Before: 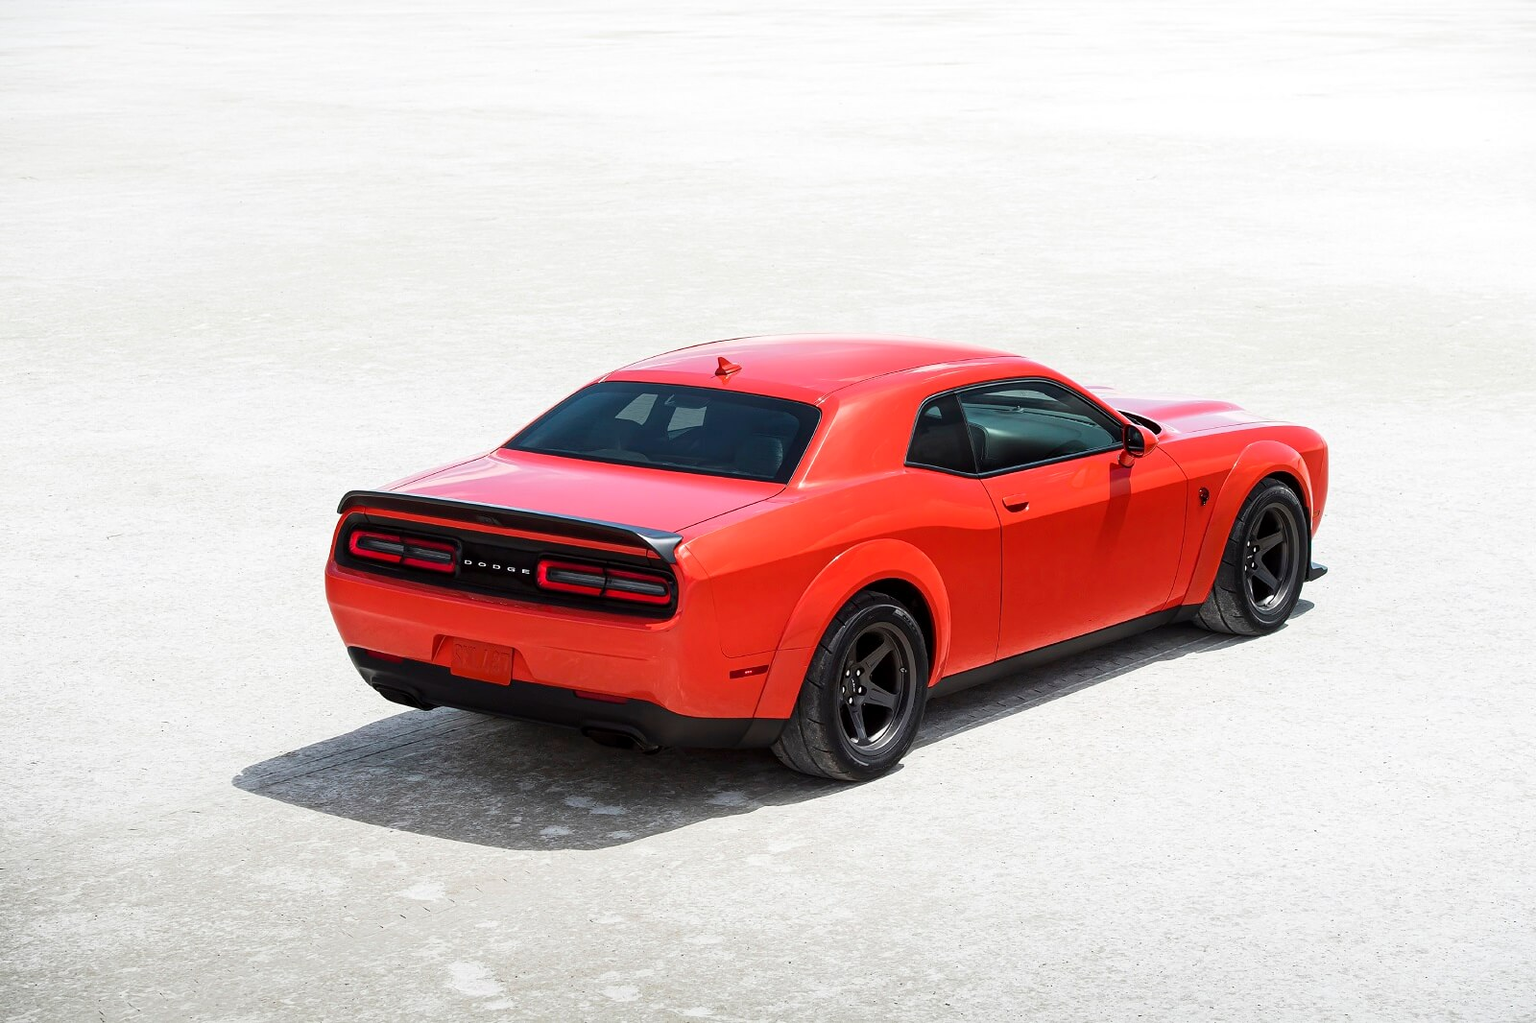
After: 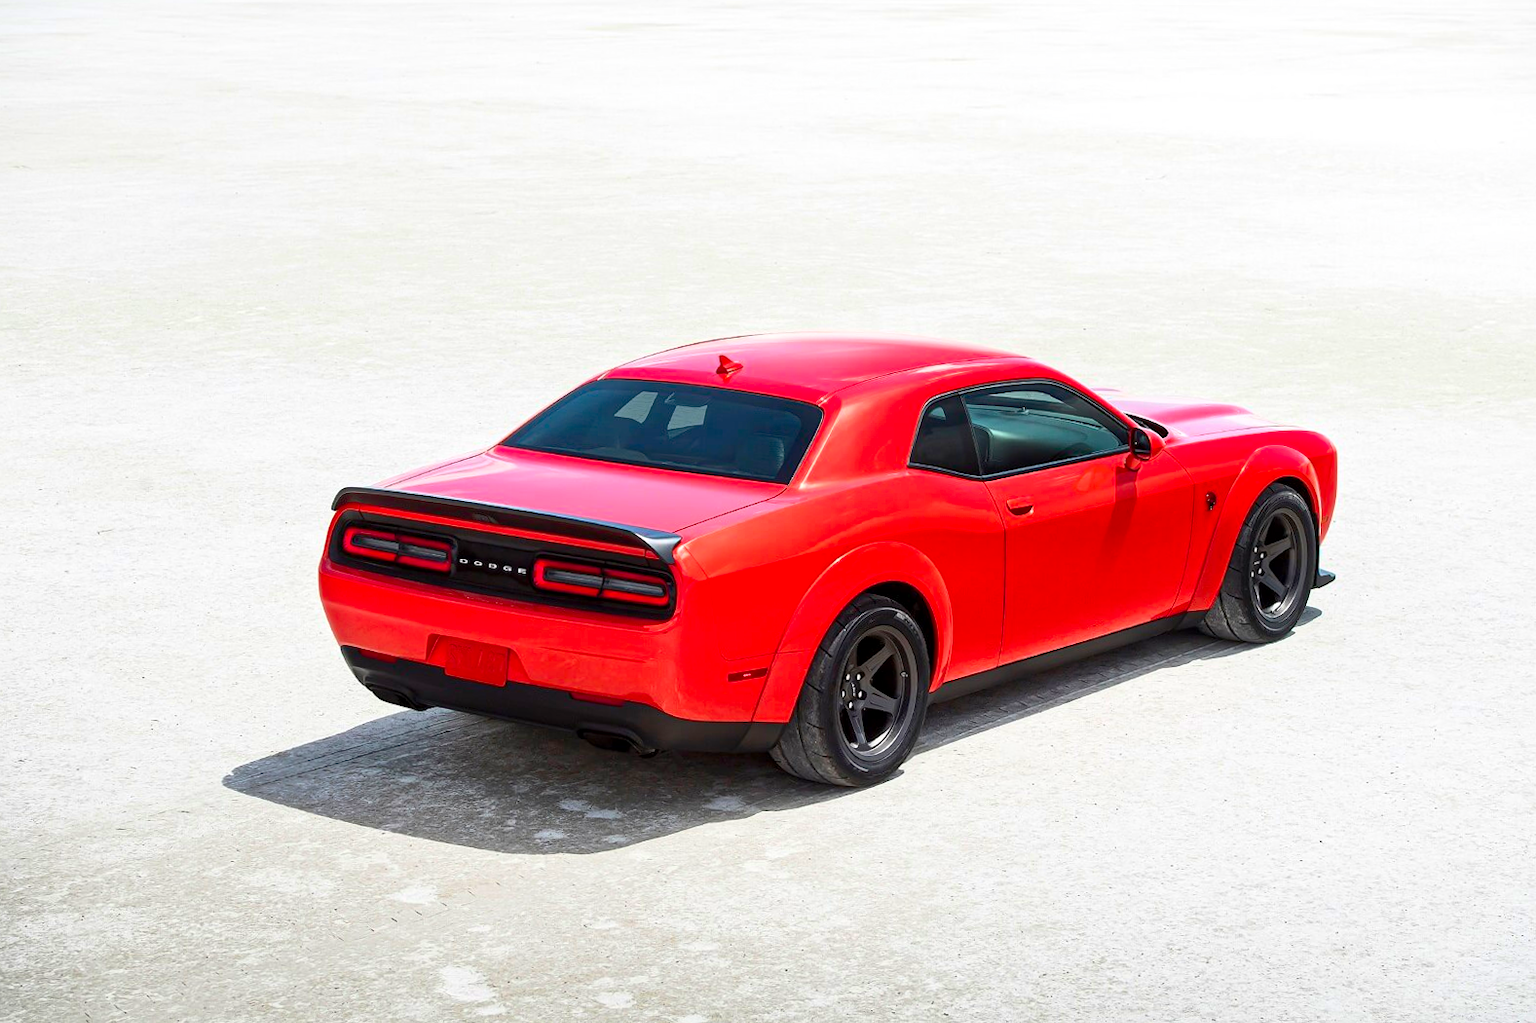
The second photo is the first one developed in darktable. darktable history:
crop and rotate: angle -0.536°
shadows and highlights: on, module defaults
local contrast: mode bilateral grid, contrast 29, coarseness 16, detail 115%, midtone range 0.2
color correction: highlights b* -0.051
contrast brightness saturation: contrast 0.235, brightness 0.114, saturation 0.289
